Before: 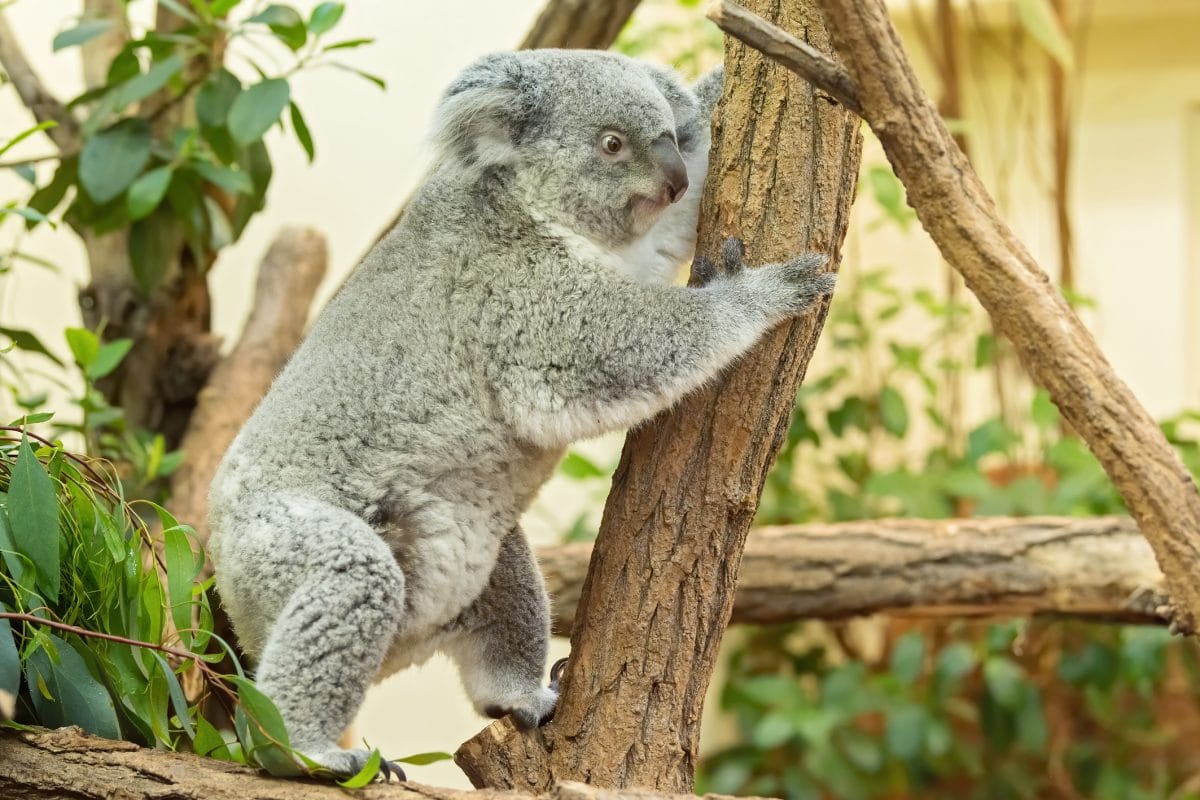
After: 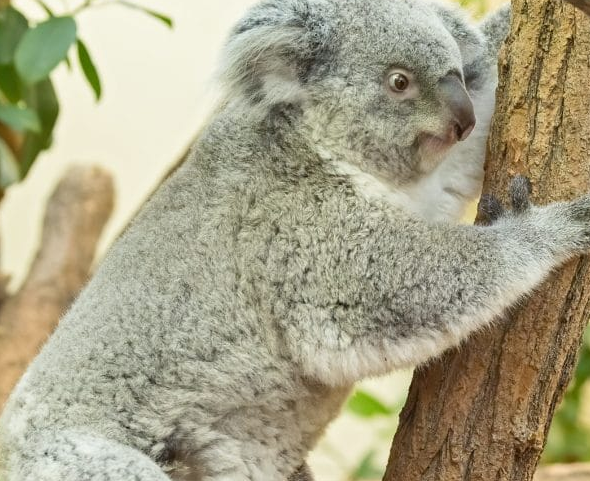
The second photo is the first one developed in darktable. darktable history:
crop: left 17.823%, top 7.829%, right 32.942%, bottom 31.952%
